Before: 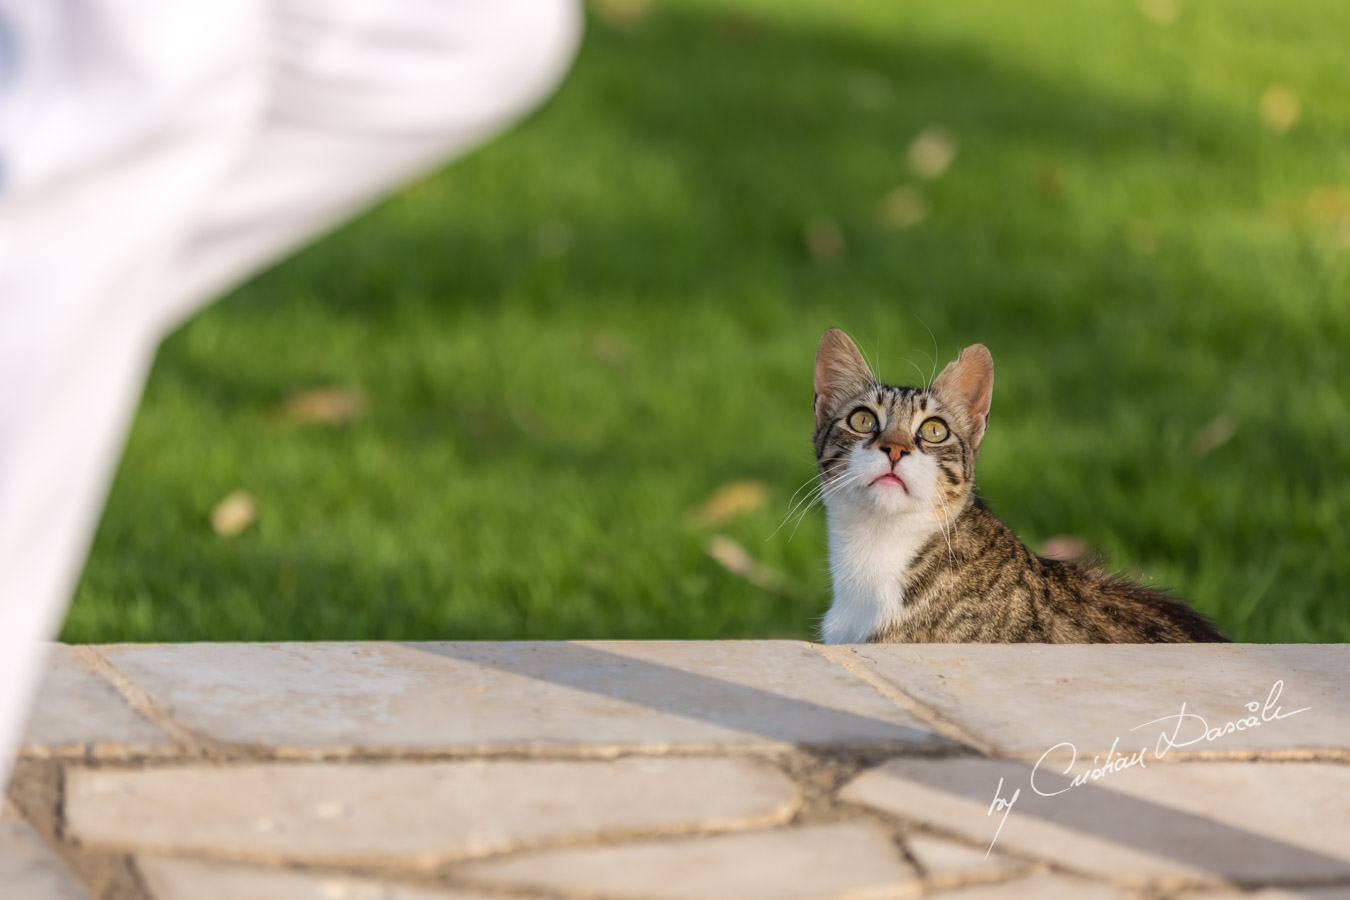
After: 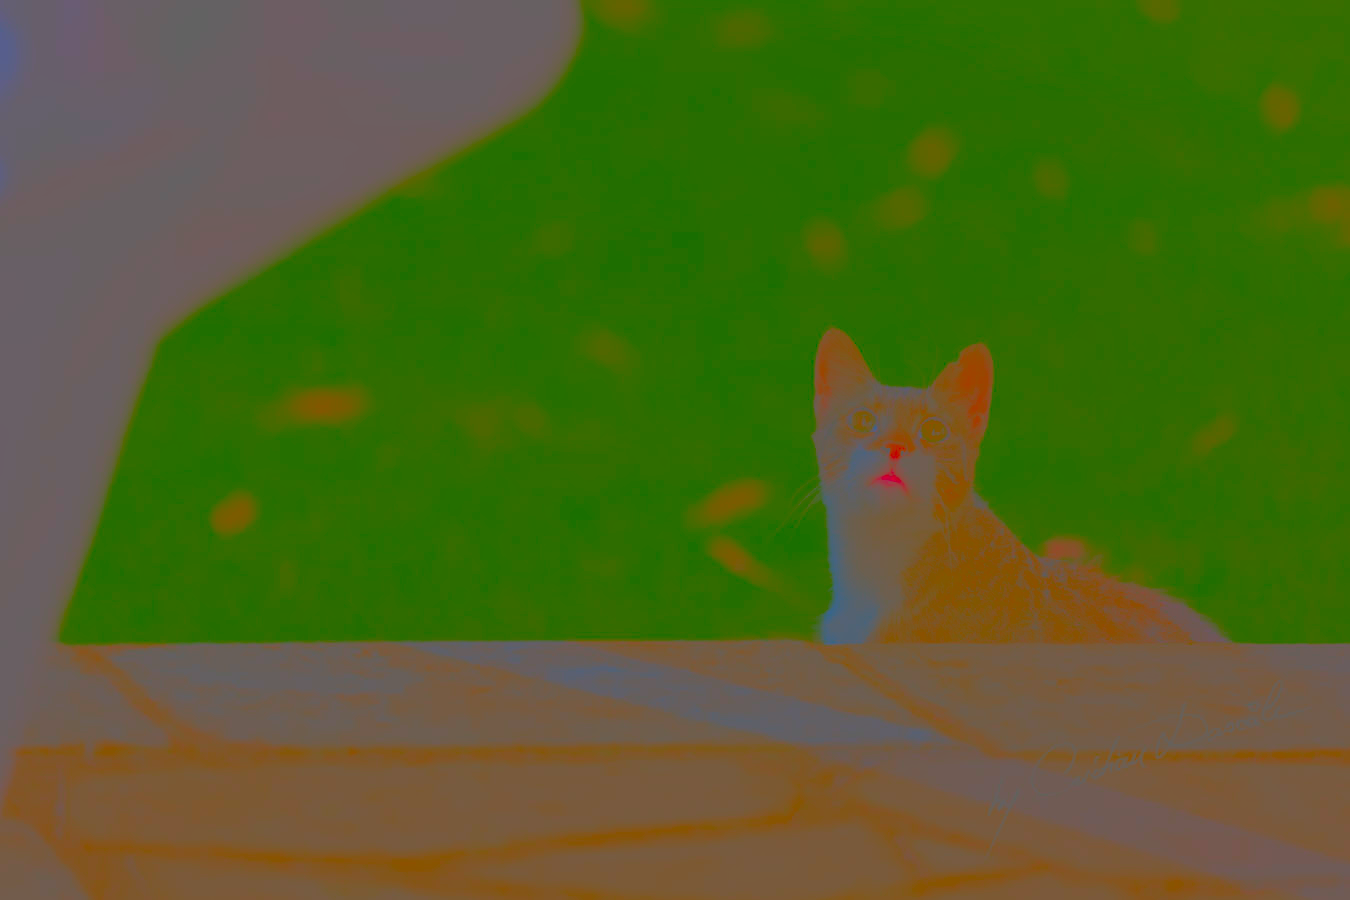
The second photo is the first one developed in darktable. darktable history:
exposure: exposure 0.667 EV, compensate highlight preservation false
contrast brightness saturation: contrast -0.982, brightness -0.158, saturation 0.766
